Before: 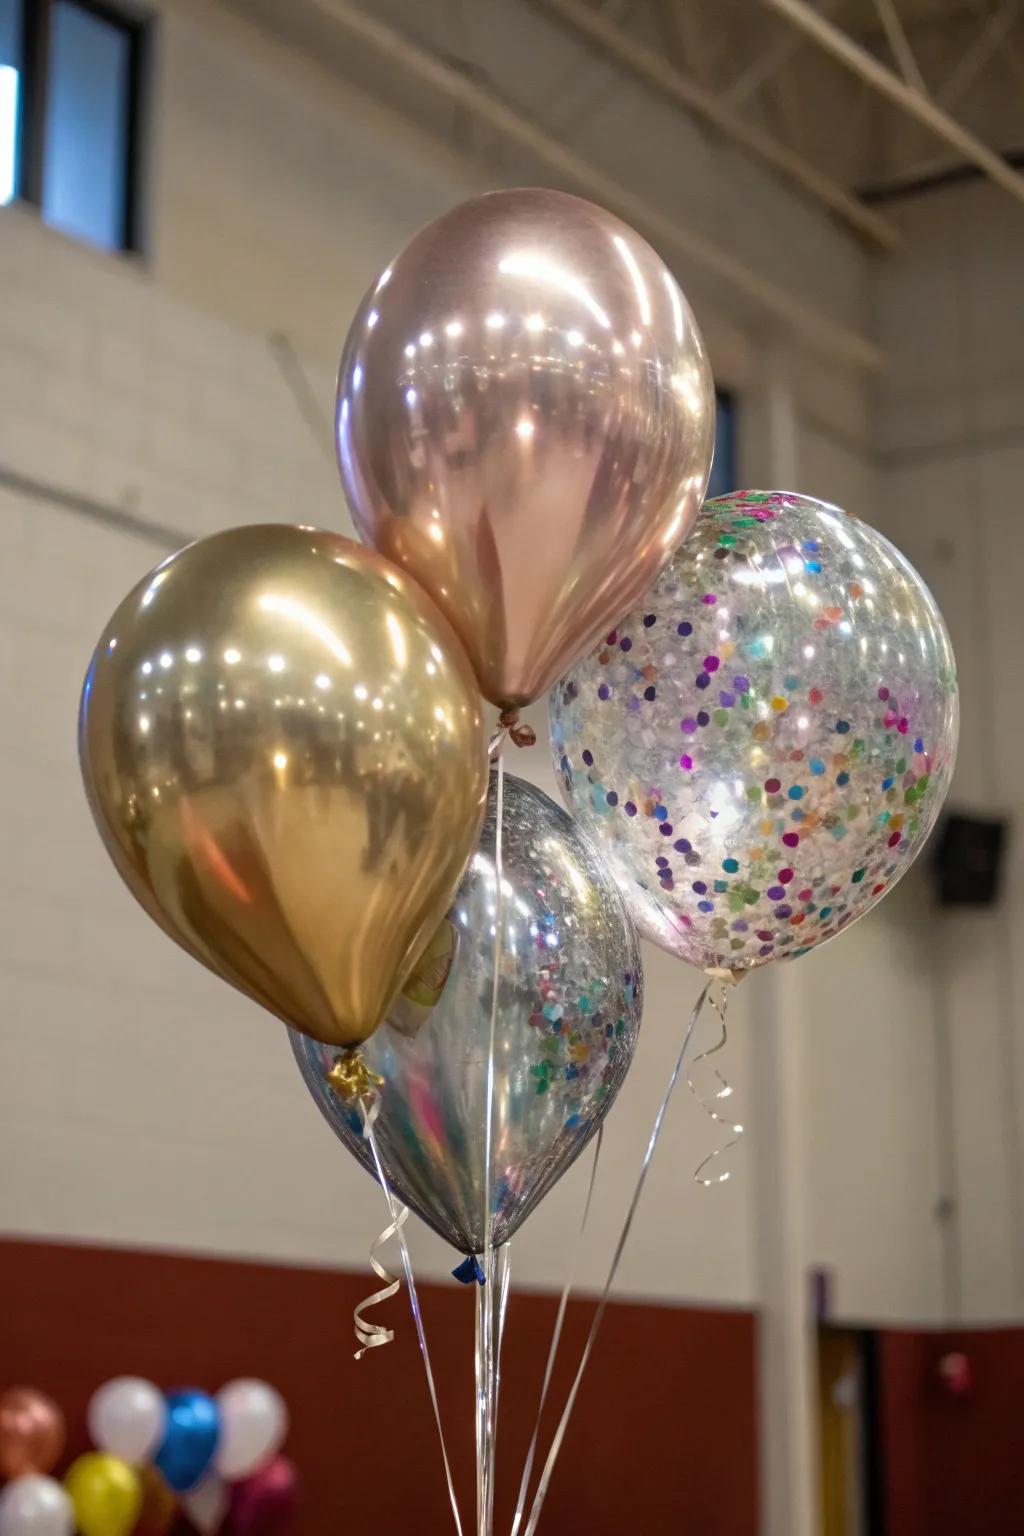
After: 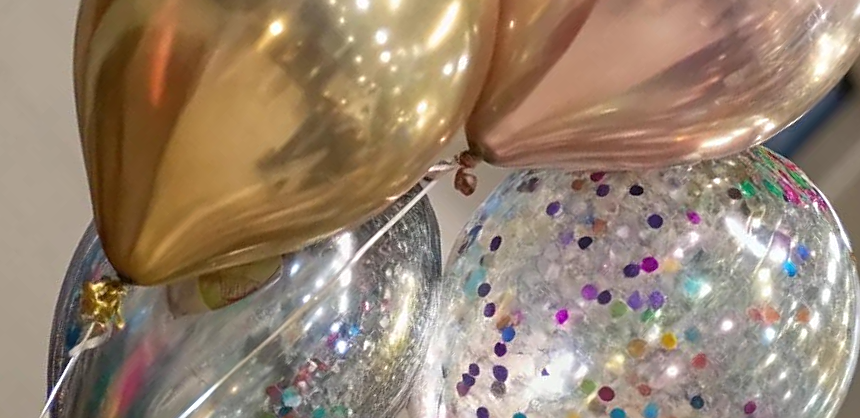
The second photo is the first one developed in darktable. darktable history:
crop and rotate: angle -45.07°, top 16.059%, right 0.94%, bottom 11.722%
sharpen: on, module defaults
